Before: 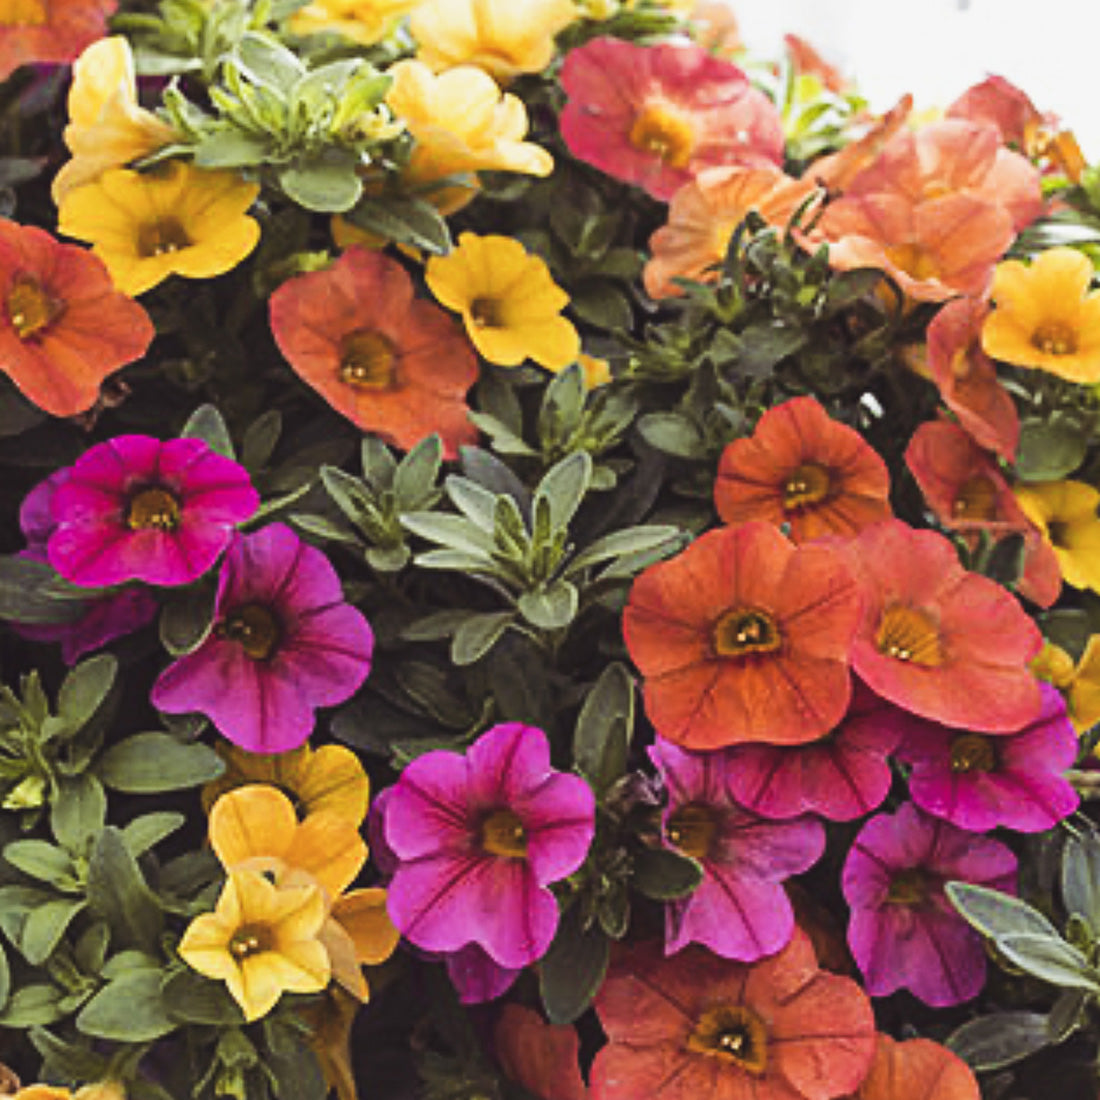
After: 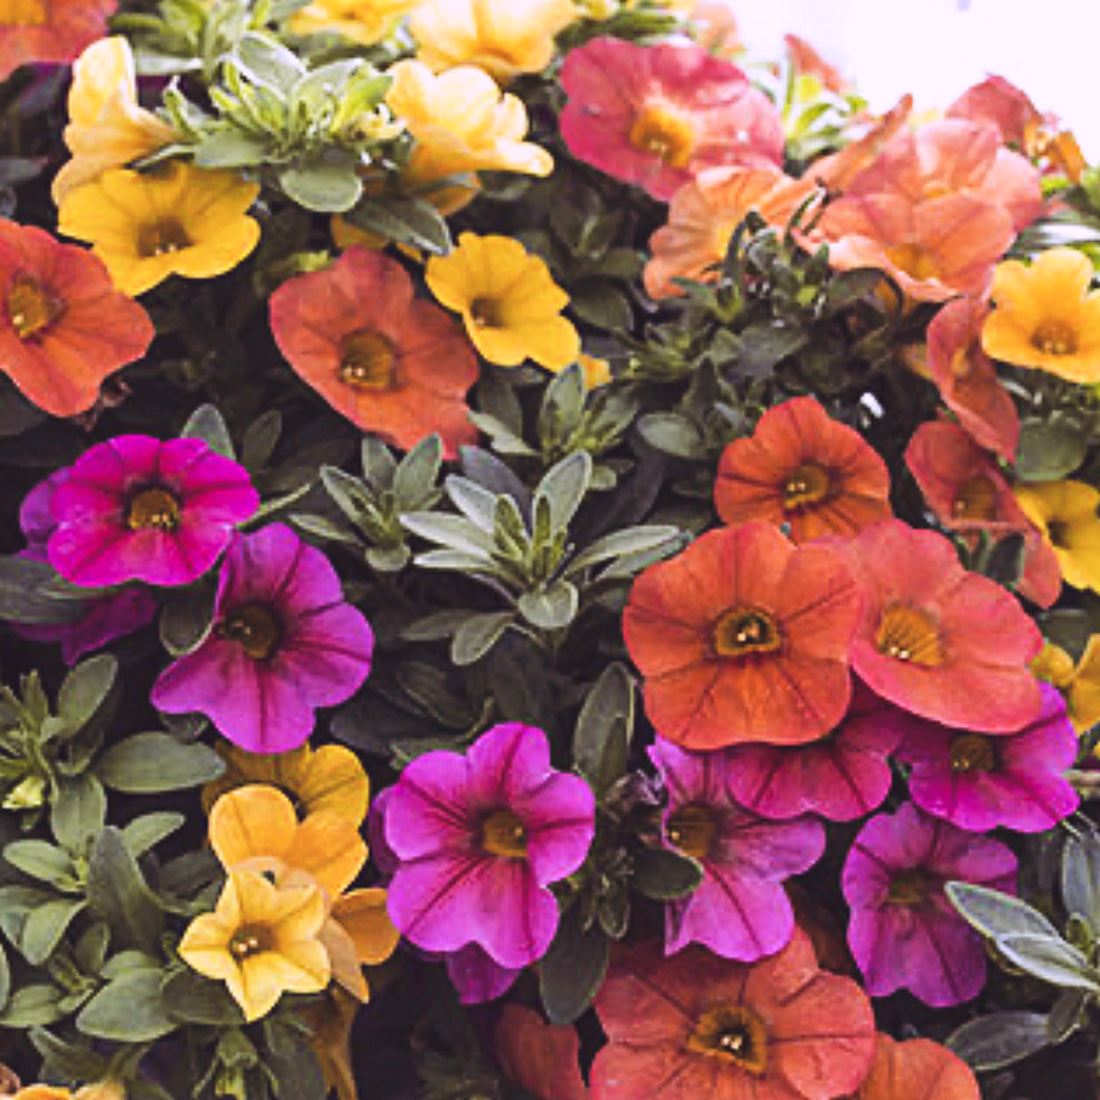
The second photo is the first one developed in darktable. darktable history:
white balance: red 1.042, blue 1.17
